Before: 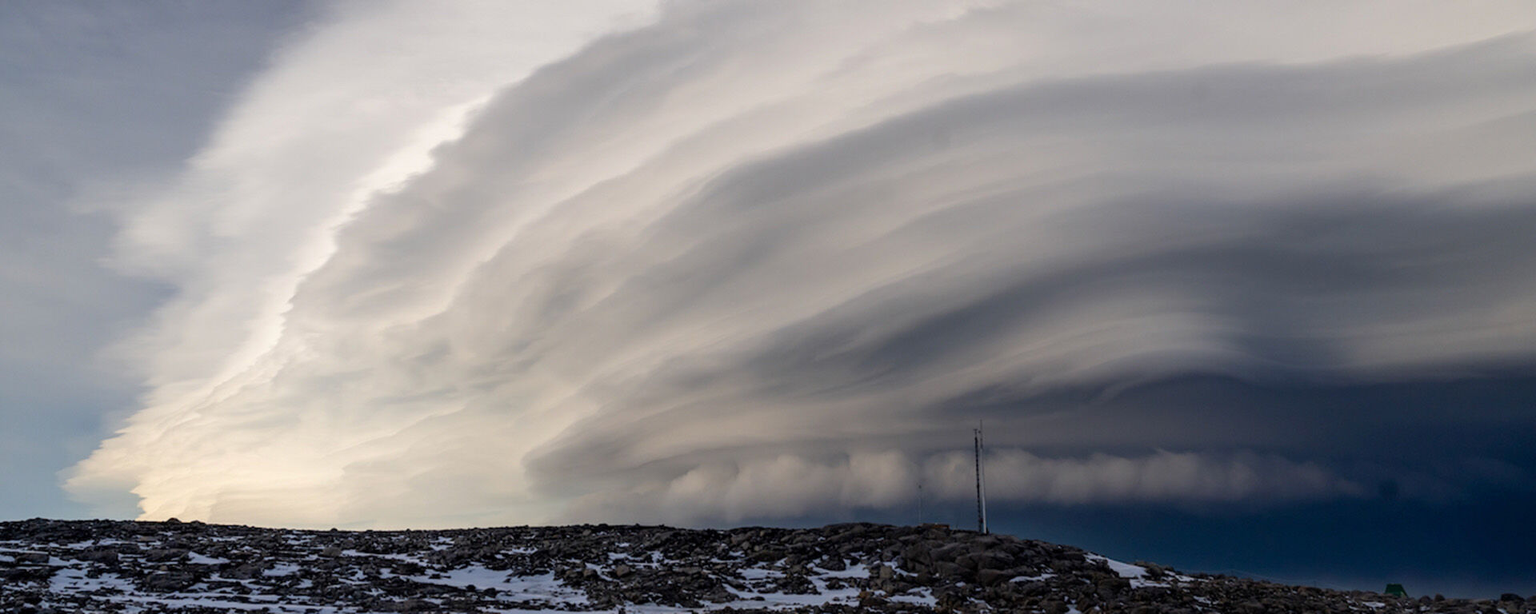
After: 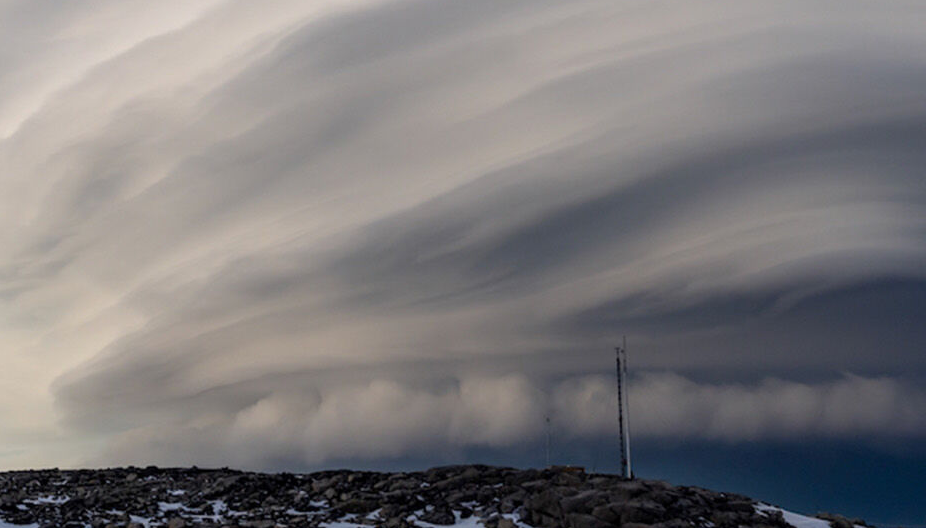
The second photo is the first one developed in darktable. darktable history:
exposure: compensate exposure bias true, compensate highlight preservation false
crop: left 31.403%, top 24.722%, right 20.349%, bottom 6.402%
